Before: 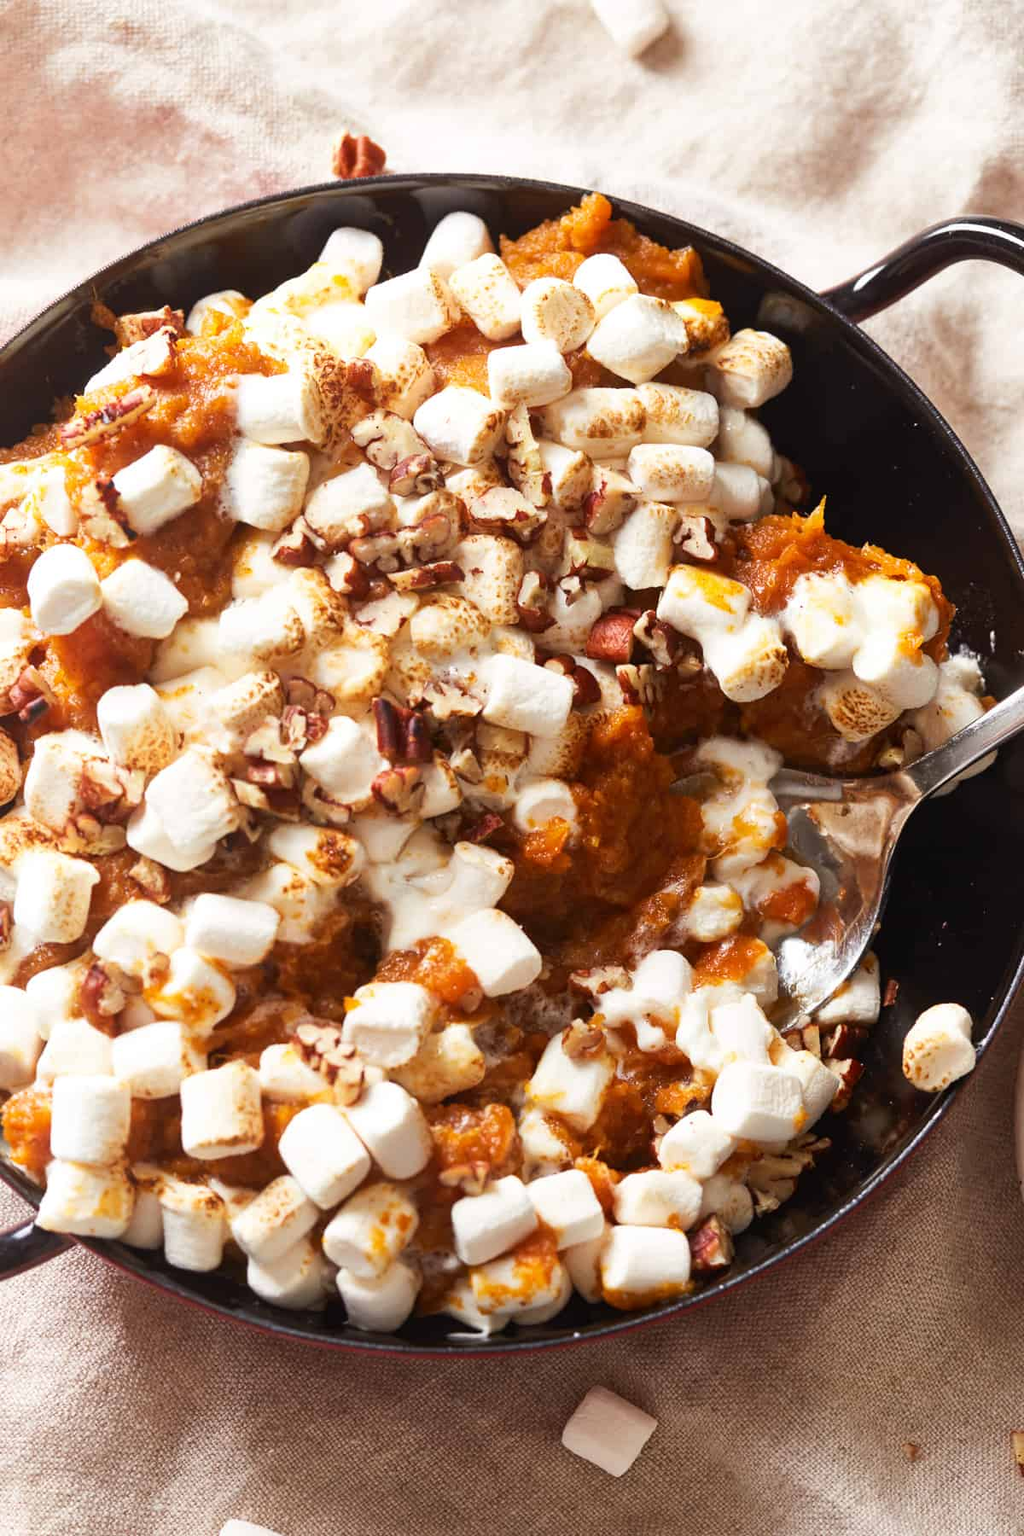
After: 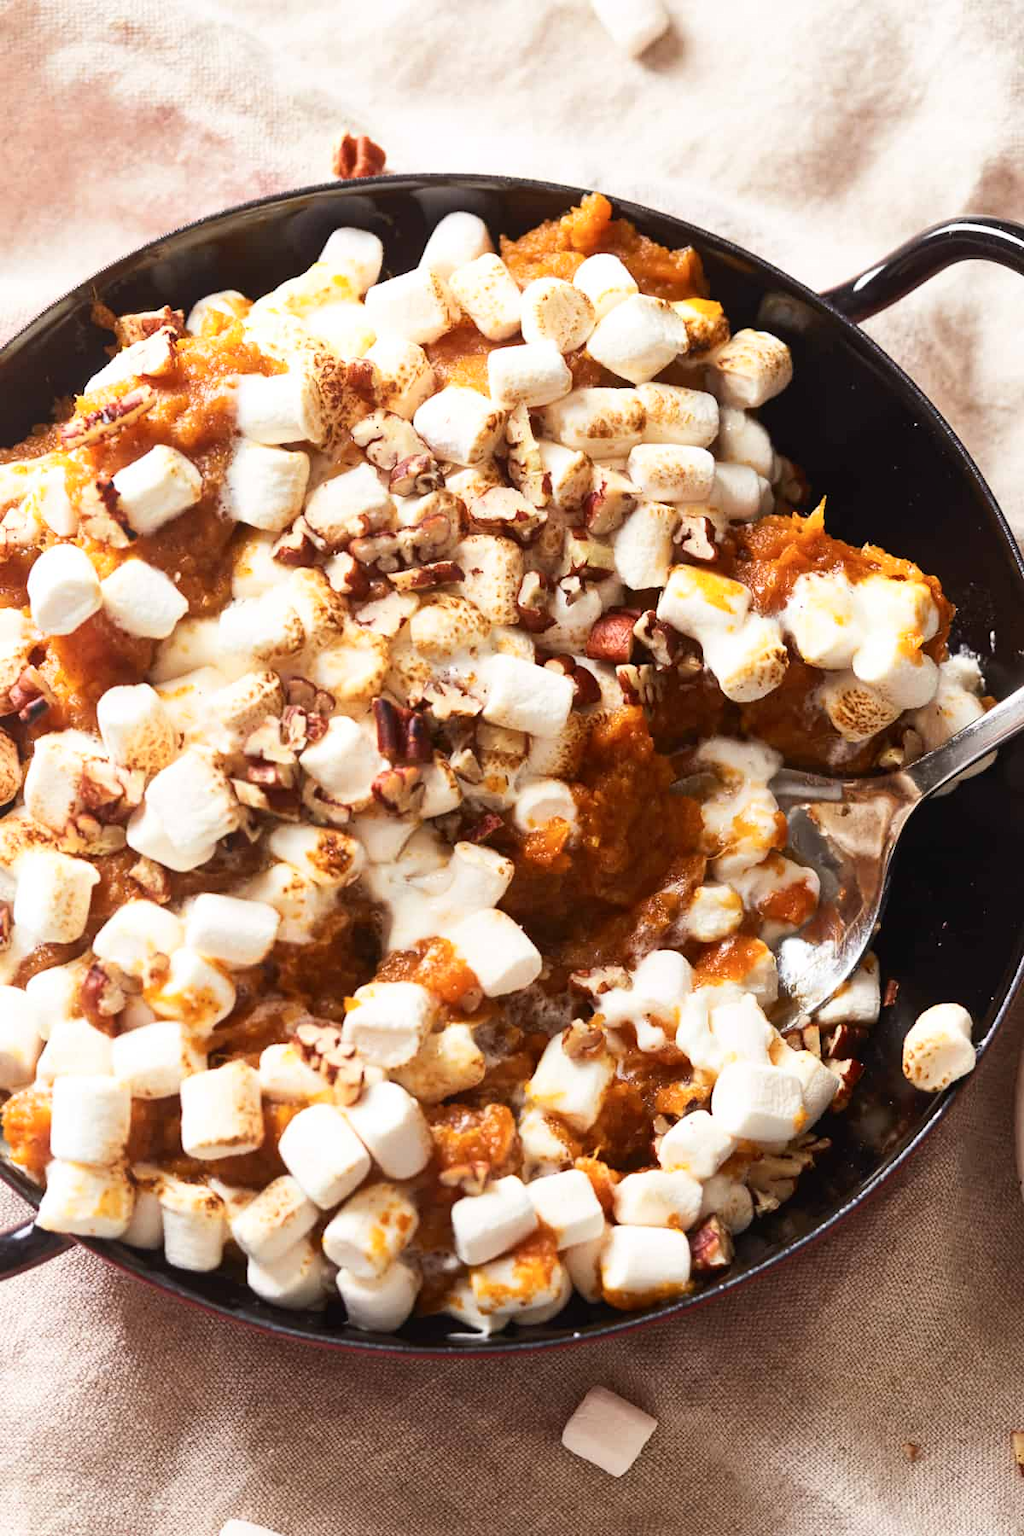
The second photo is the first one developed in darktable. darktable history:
contrast brightness saturation: contrast 0.15, brightness 0.05
tone equalizer: on, module defaults
